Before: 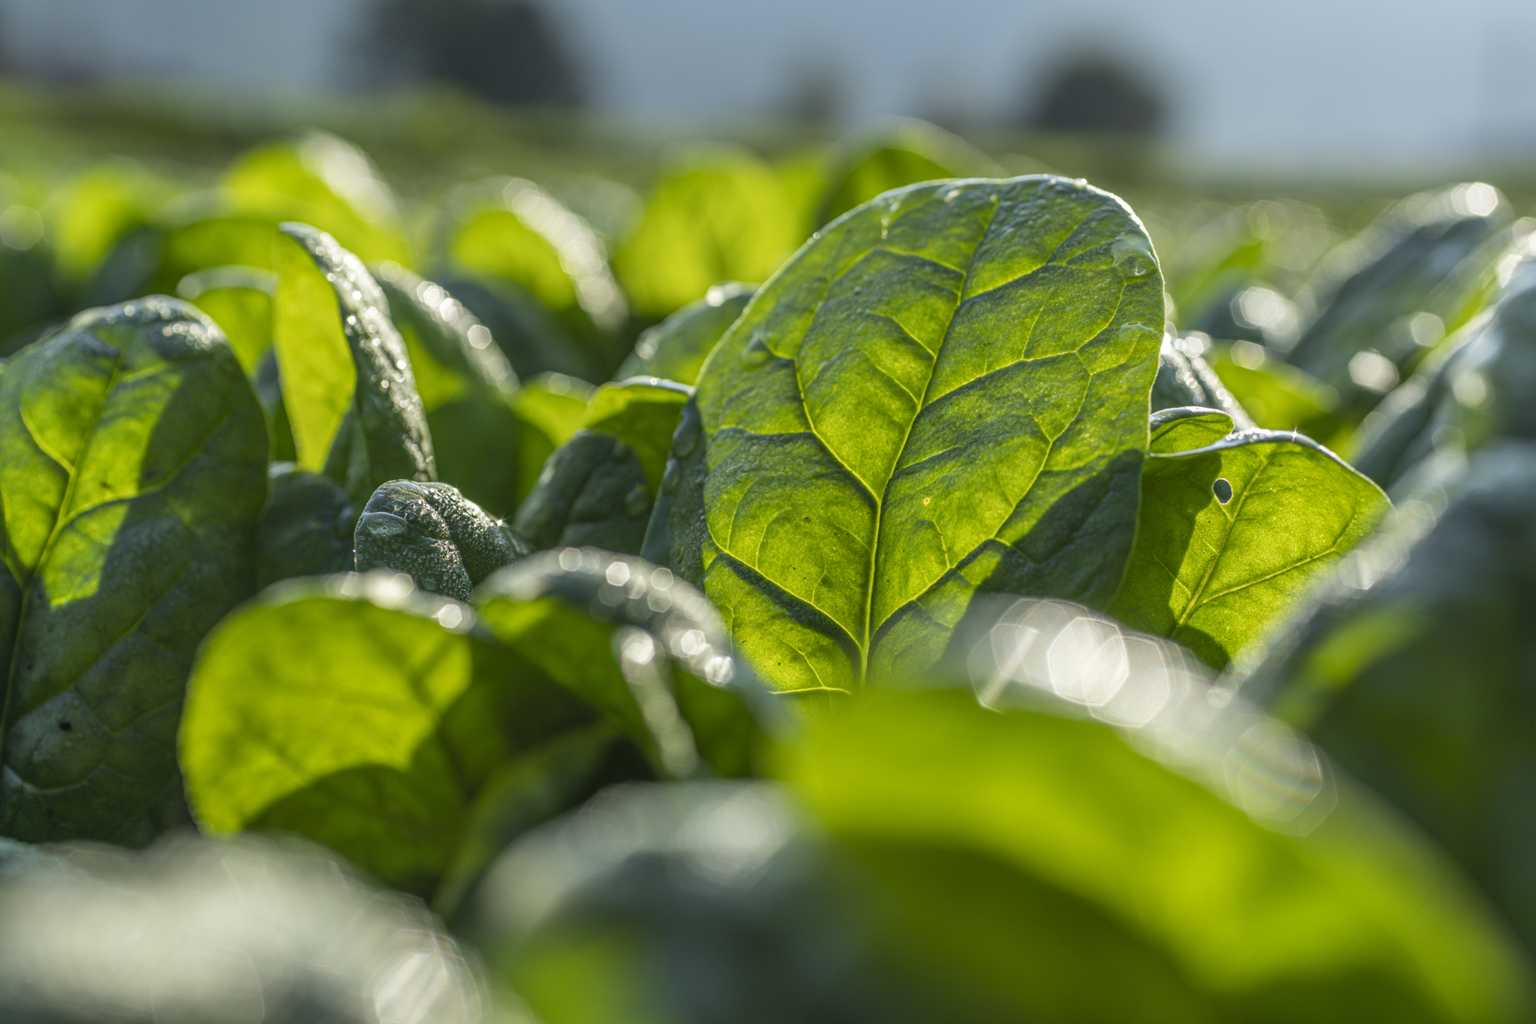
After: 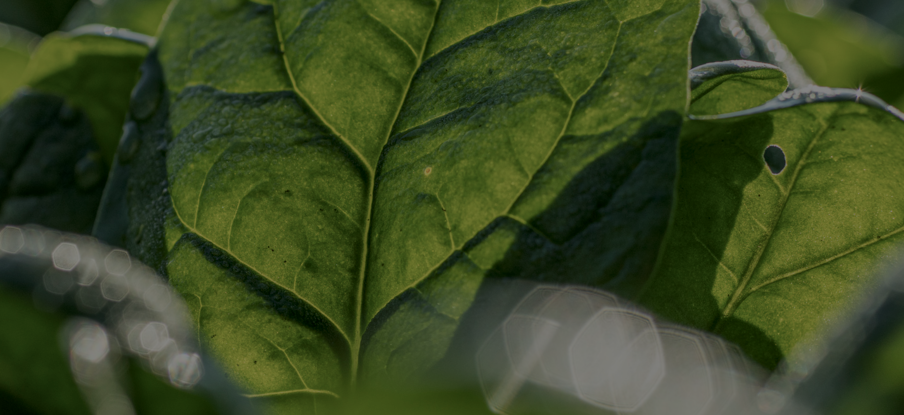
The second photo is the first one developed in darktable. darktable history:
color balance rgb: perceptual brilliance grading › global brilliance -48.39%
crop: left 36.607%, top 34.735%, right 13.146%, bottom 30.611%
local contrast: on, module defaults
